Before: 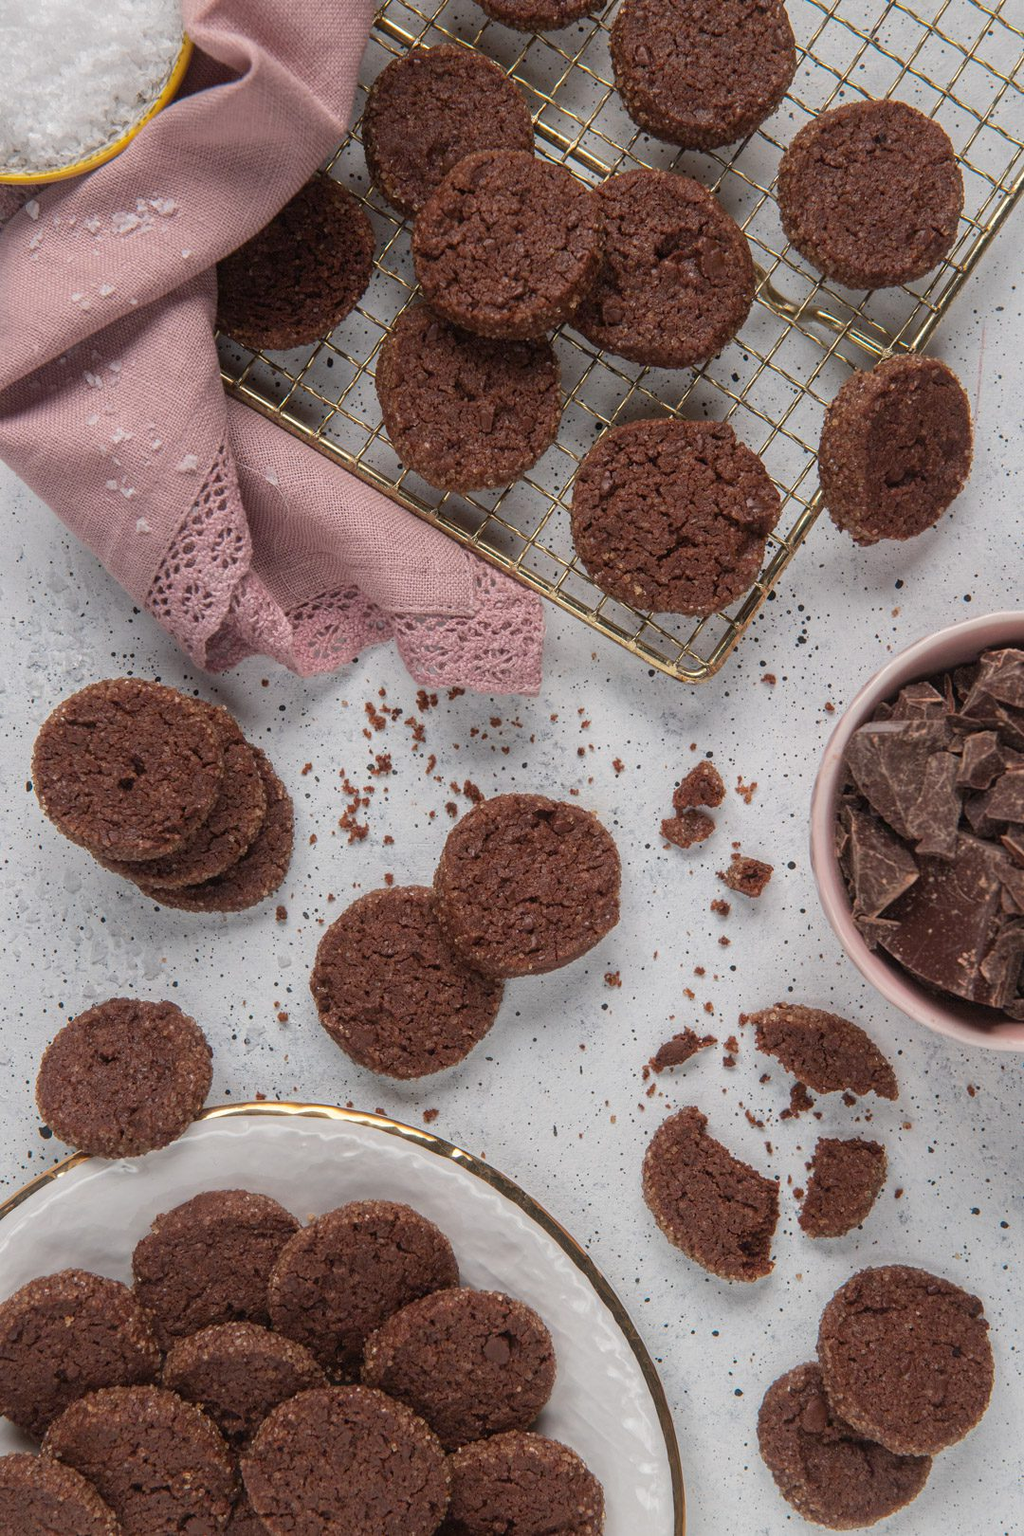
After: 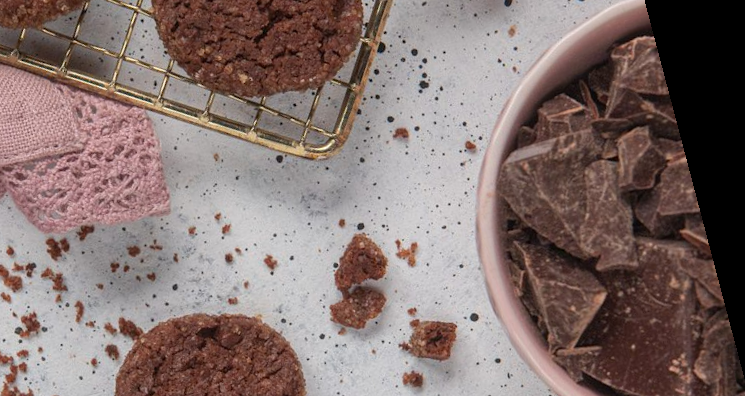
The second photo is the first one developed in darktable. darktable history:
crop: left 36.005%, top 18.293%, right 0.31%, bottom 38.444%
rotate and perspective: rotation -14.8°, crop left 0.1, crop right 0.903, crop top 0.25, crop bottom 0.748
